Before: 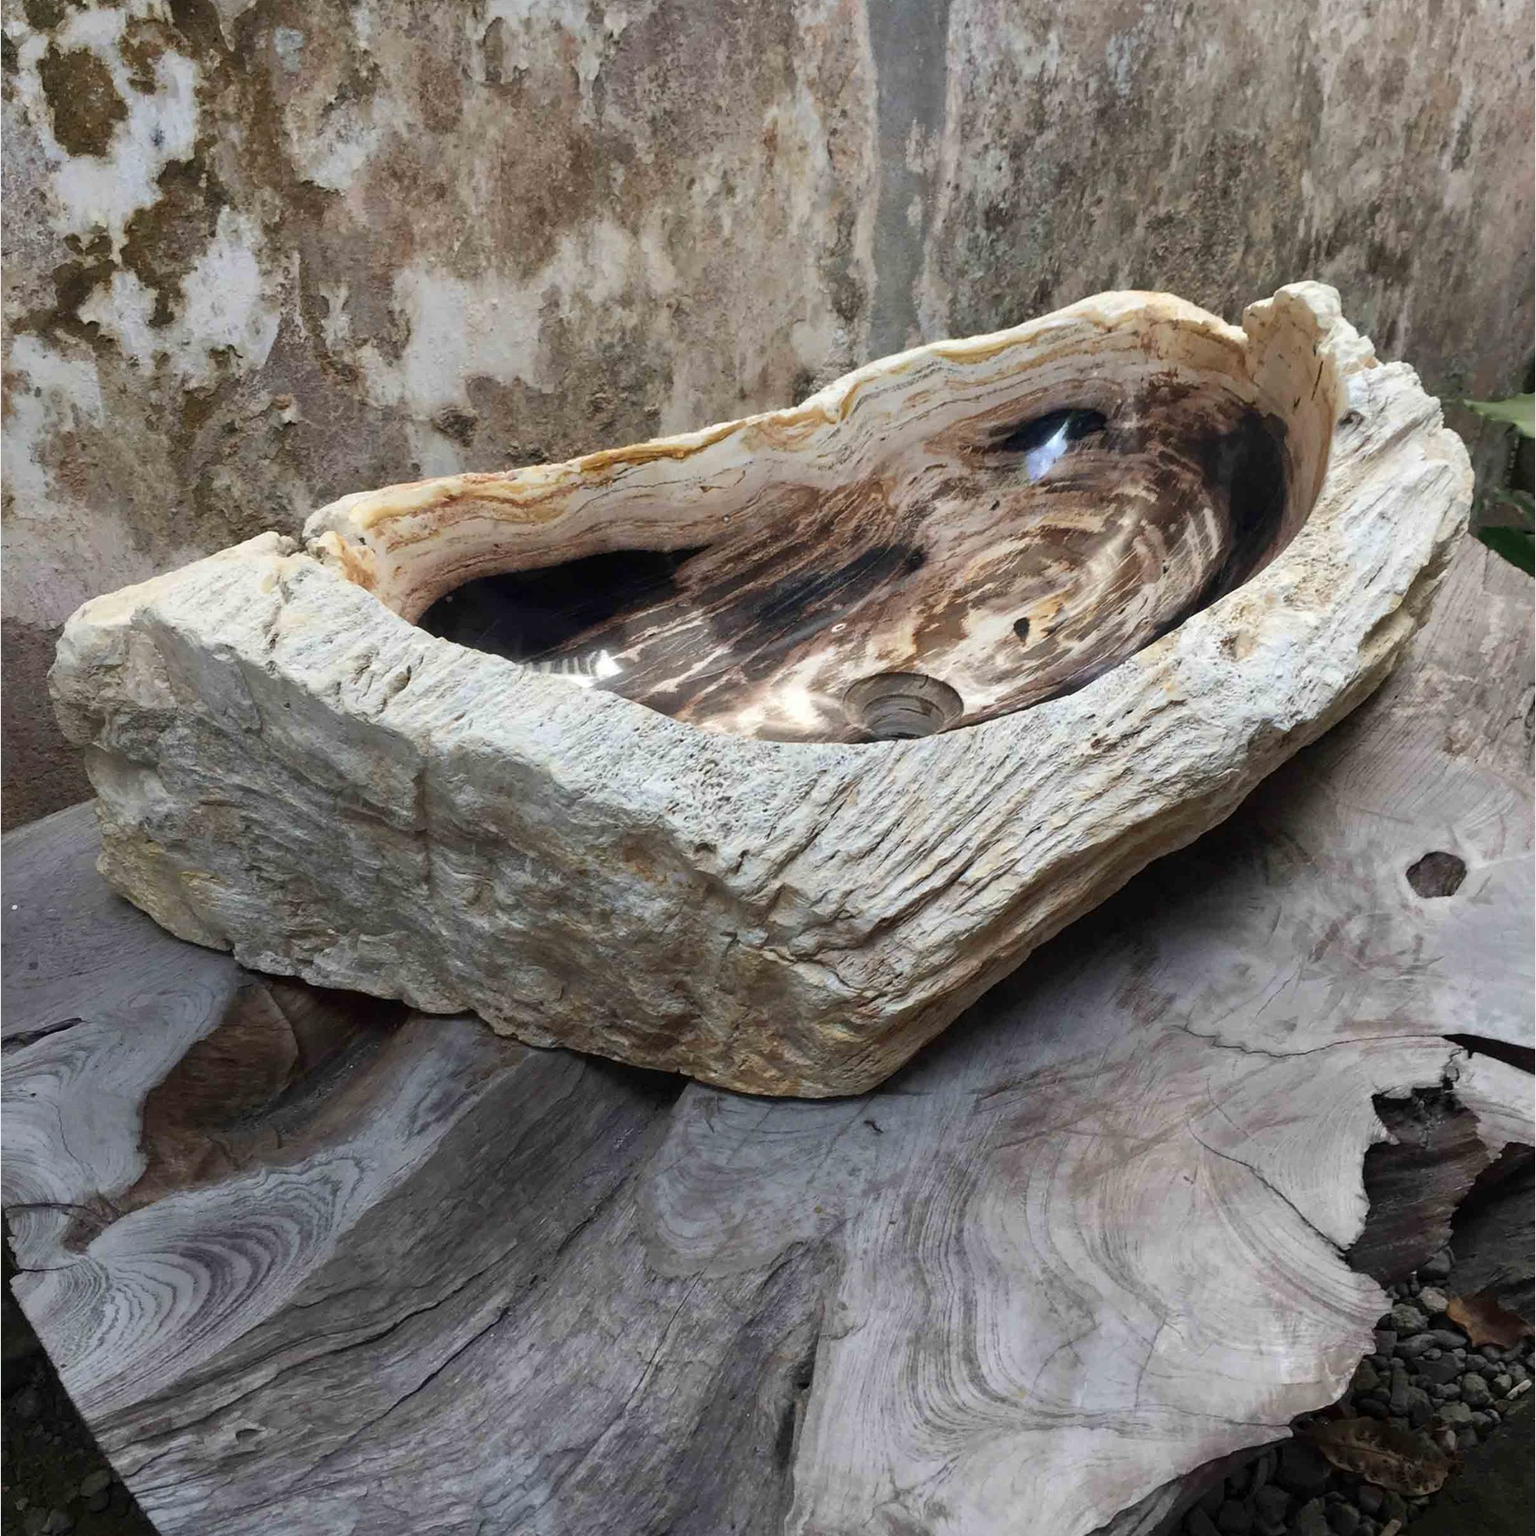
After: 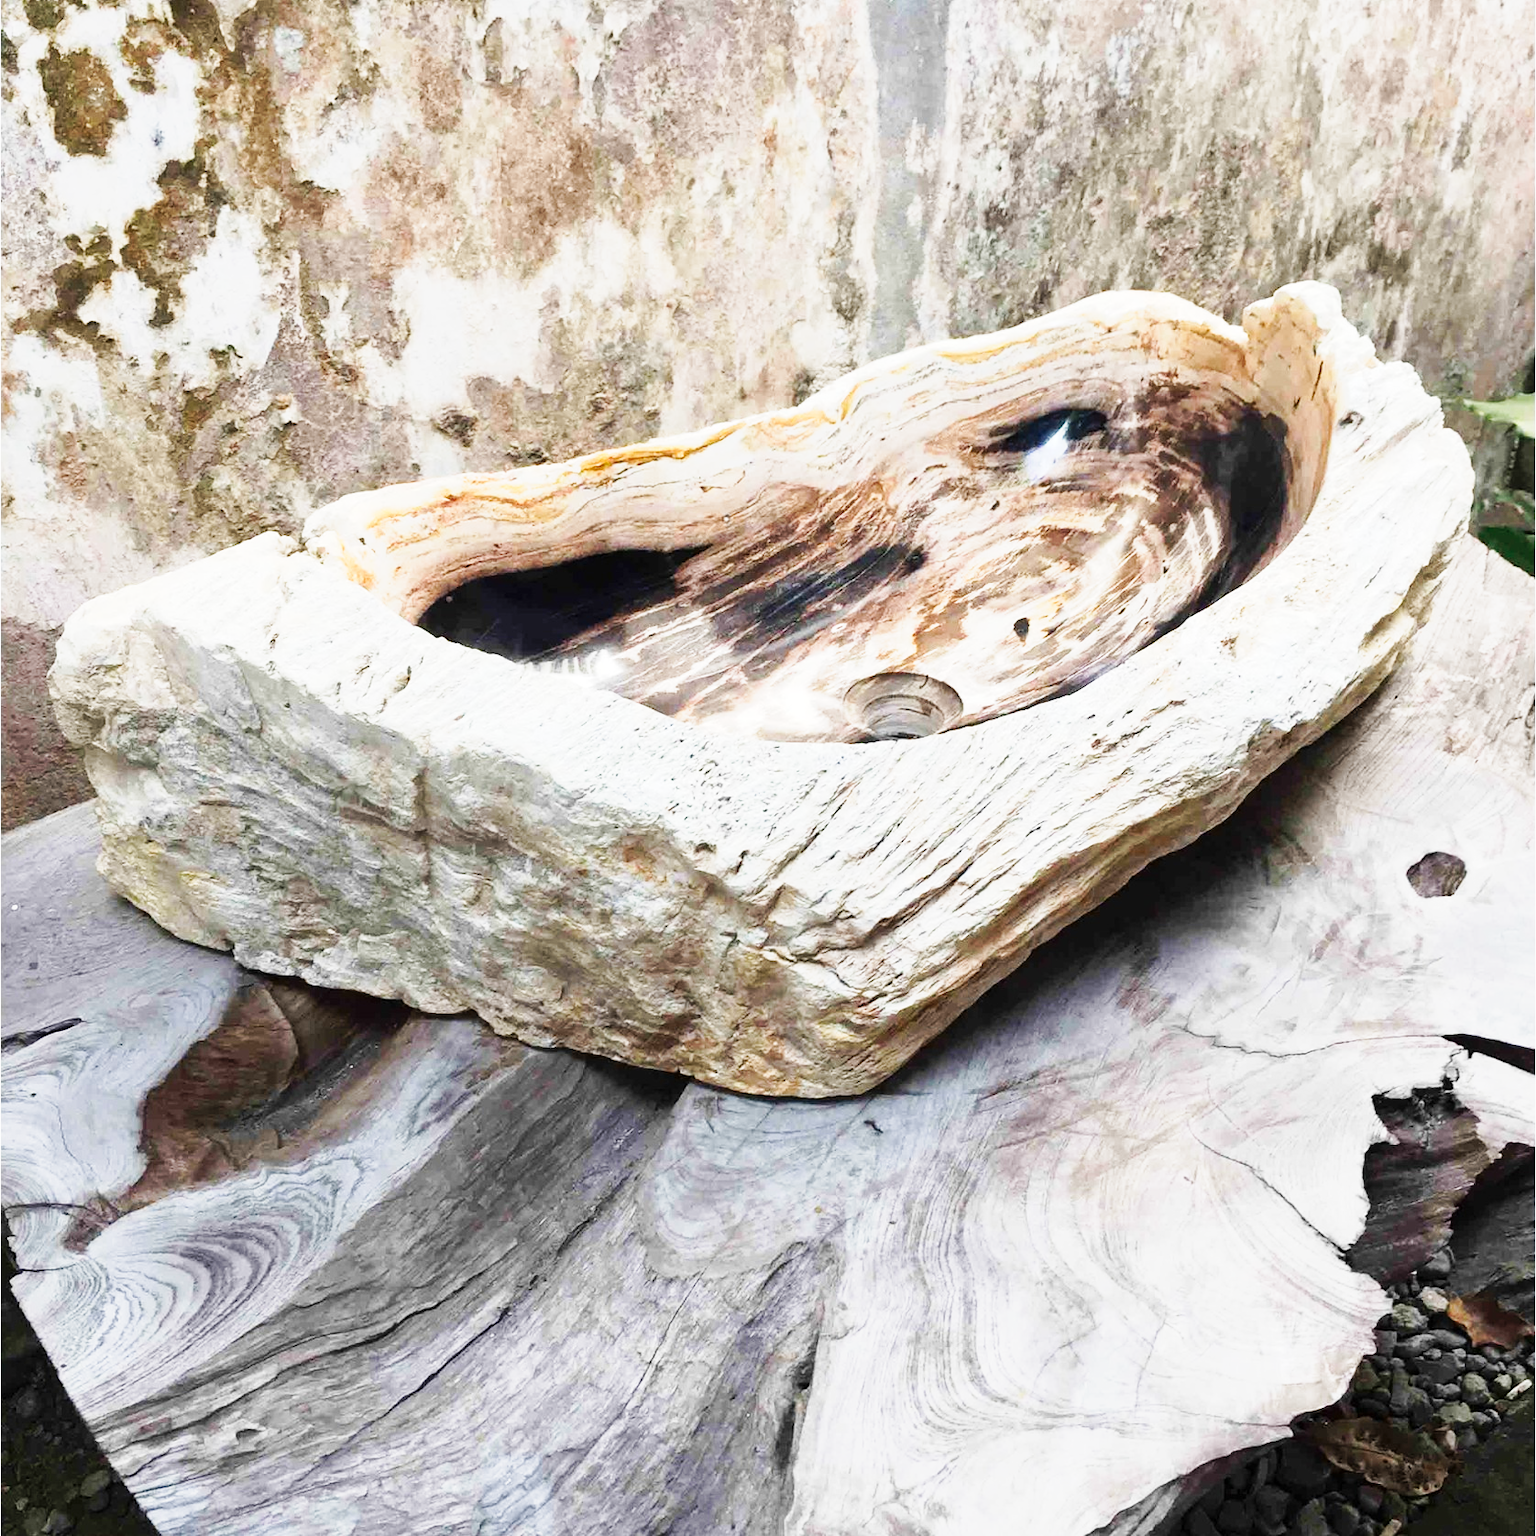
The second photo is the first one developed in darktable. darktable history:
tone curve: curves: ch0 [(0, 0) (0.003, 0.004) (0.011, 0.016) (0.025, 0.035) (0.044, 0.062) (0.069, 0.097) (0.1, 0.143) (0.136, 0.205) (0.177, 0.276) (0.224, 0.36) (0.277, 0.461) (0.335, 0.584) (0.399, 0.686) (0.468, 0.783) (0.543, 0.868) (0.623, 0.927) (0.709, 0.96) (0.801, 0.974) (0.898, 0.986) (1, 1)], preserve colors none
